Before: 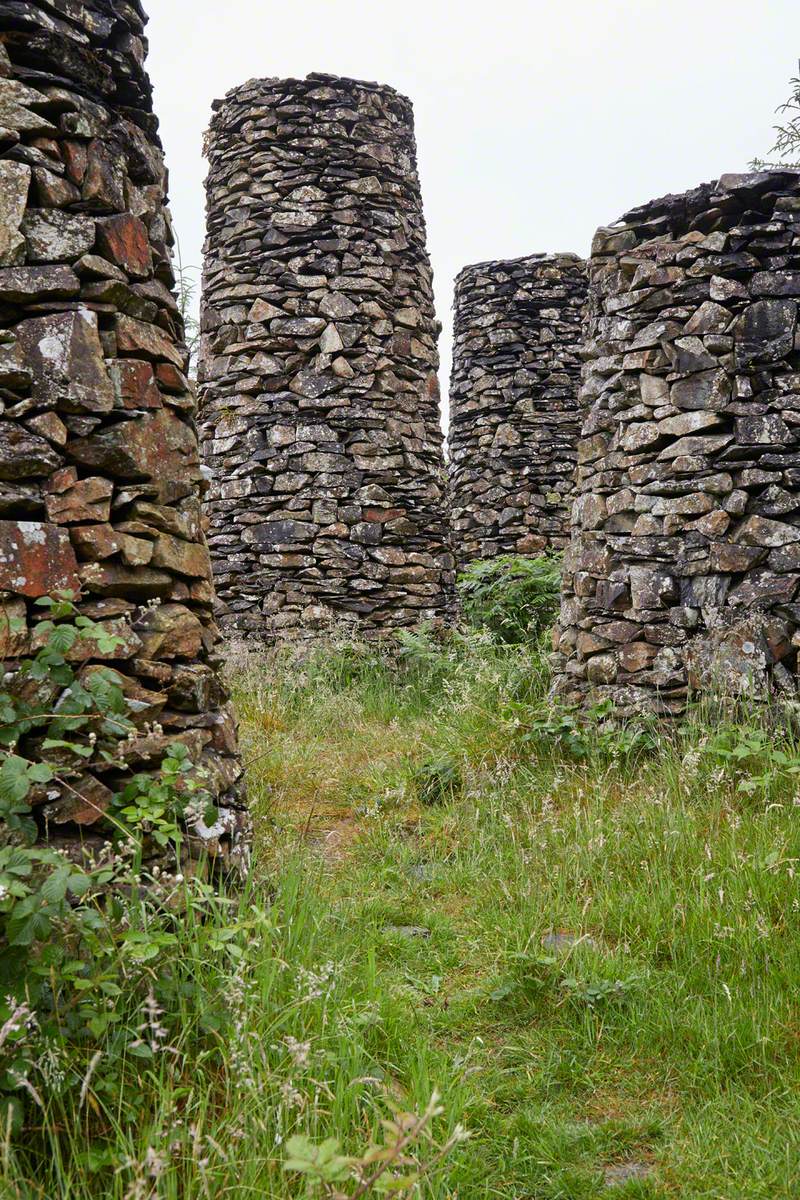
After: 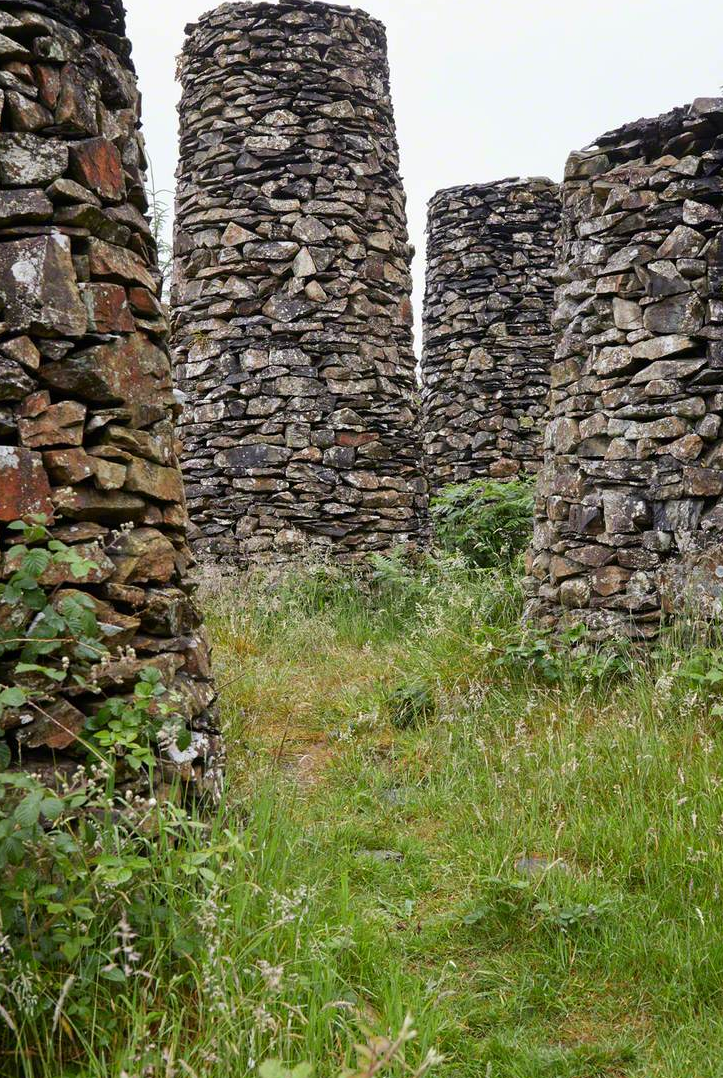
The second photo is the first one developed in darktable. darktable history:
crop: left 3.495%, top 6.396%, right 5.974%, bottom 3.324%
